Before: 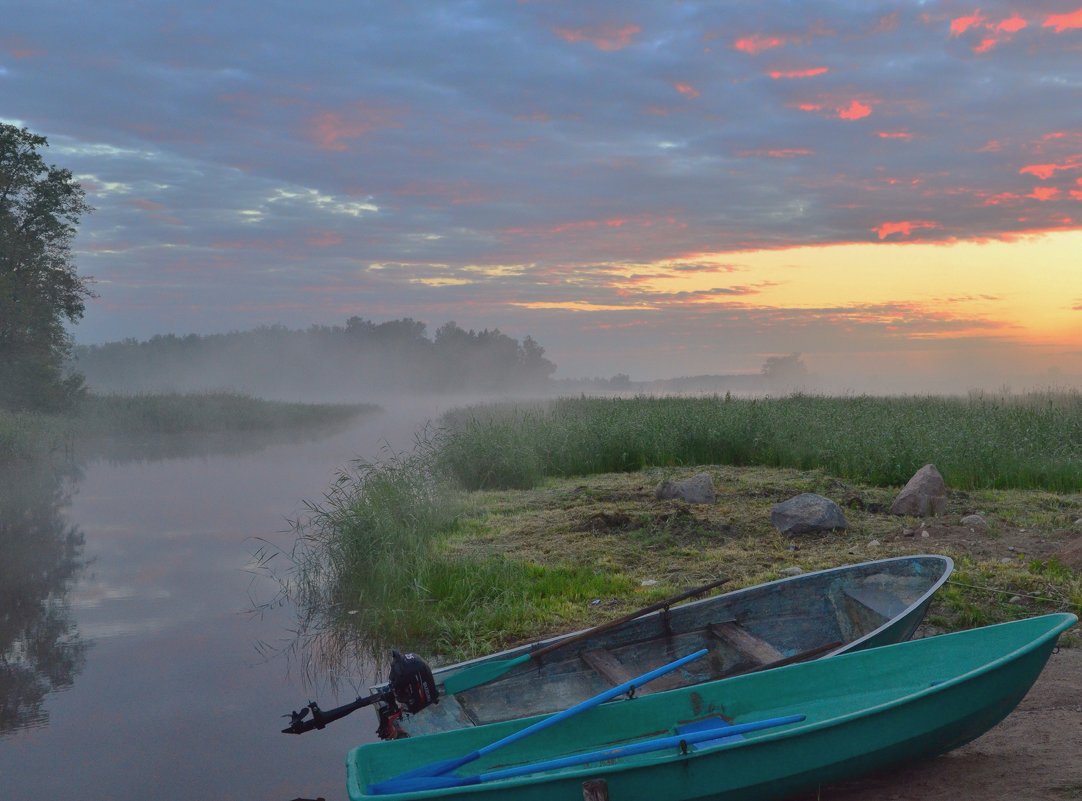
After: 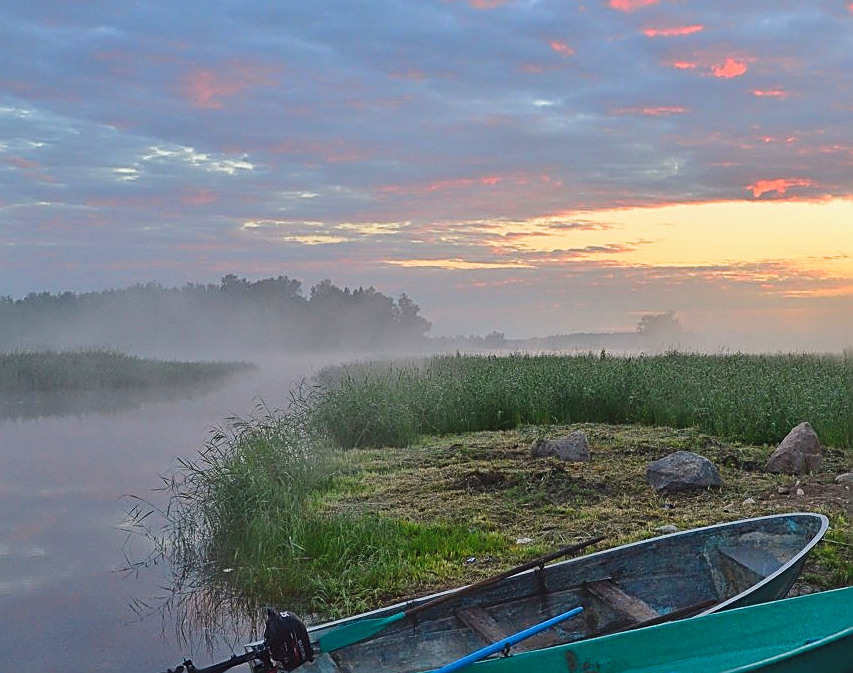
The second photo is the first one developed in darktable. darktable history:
crop: left 11.582%, top 5.353%, right 9.578%, bottom 10.529%
exposure: exposure 0.202 EV, compensate highlight preservation false
tone curve: curves: ch0 [(0, 0.023) (0.217, 0.19) (0.754, 0.801) (1, 0.977)]; ch1 [(0, 0) (0.392, 0.398) (0.5, 0.5) (0.521, 0.528) (0.56, 0.577) (1, 1)]; ch2 [(0, 0) (0.5, 0.5) (0.579, 0.561) (0.65, 0.657) (1, 1)], preserve colors none
sharpen: amount 1.005
